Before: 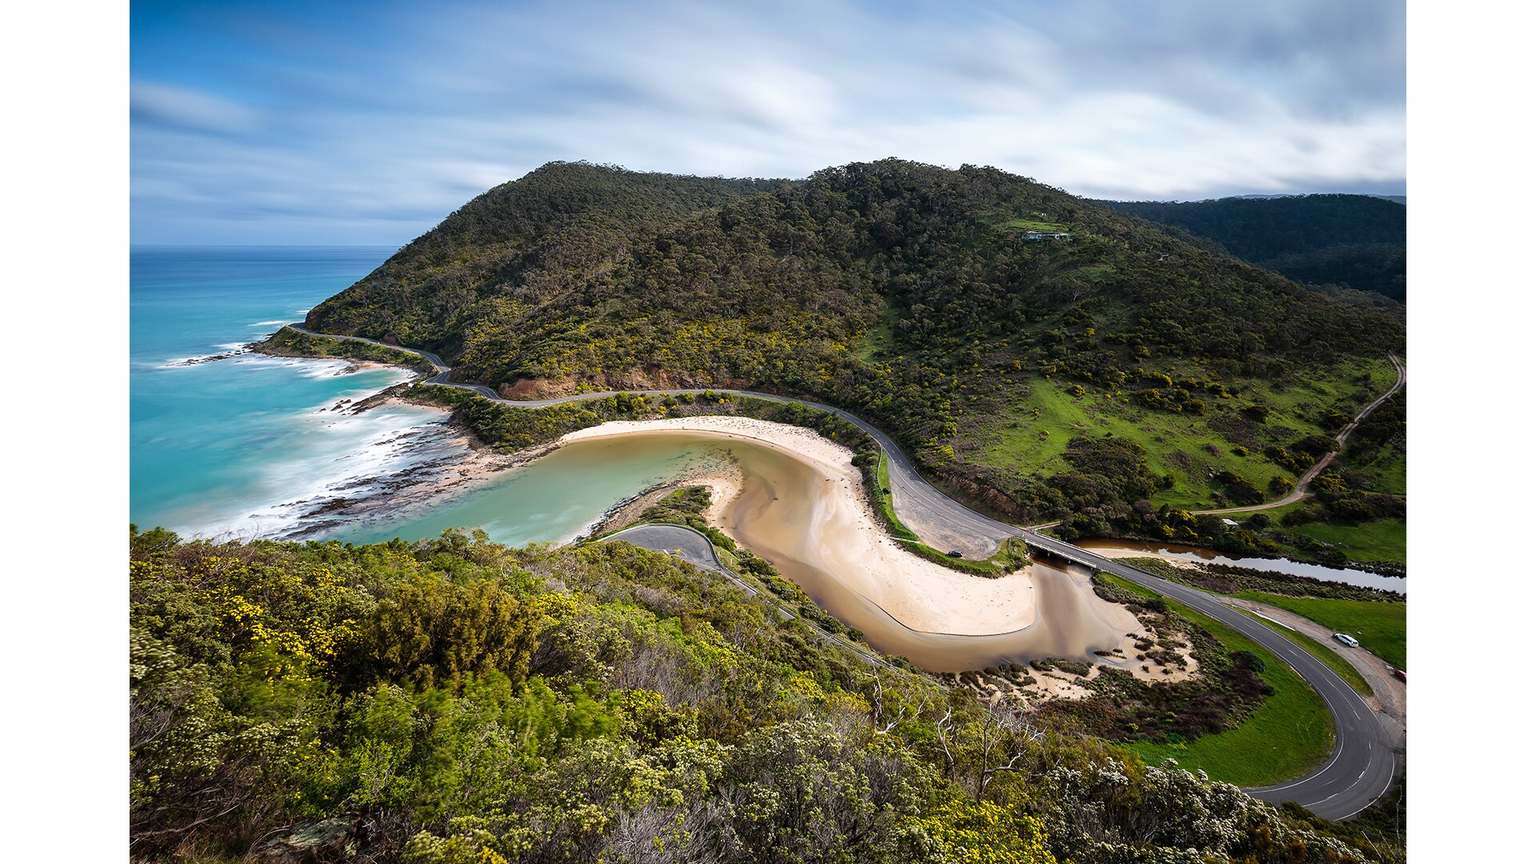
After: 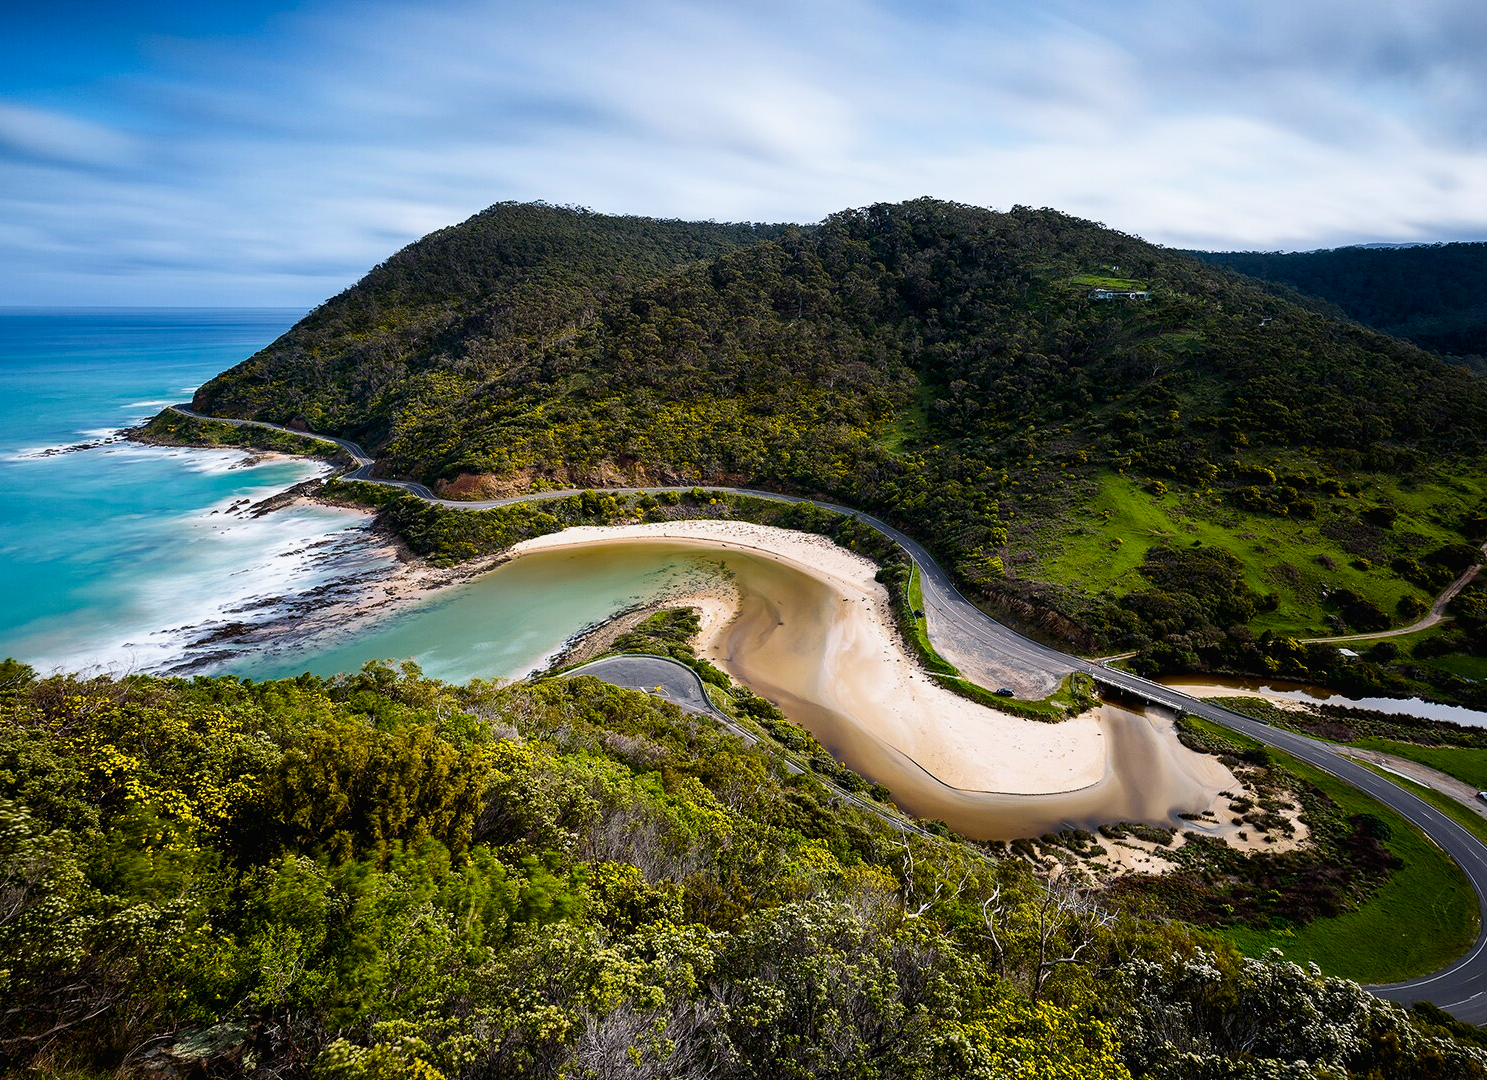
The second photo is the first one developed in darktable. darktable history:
color balance rgb: shadows lift › chroma 1%, shadows lift › hue 240.84°, highlights gain › chroma 2%, highlights gain › hue 73.2°, global offset › luminance -0.5%, perceptual saturation grading › global saturation 20%, perceptual saturation grading › highlights -25%, perceptual saturation grading › shadows 50%, global vibrance 15%
tone curve: curves: ch0 [(0.016, 0.011) (0.204, 0.146) (0.515, 0.476) (0.78, 0.795) (1, 0.981)], color space Lab, linked channels, preserve colors none
white balance: red 0.967, blue 1.049
crop: left 9.88%, right 12.664%
